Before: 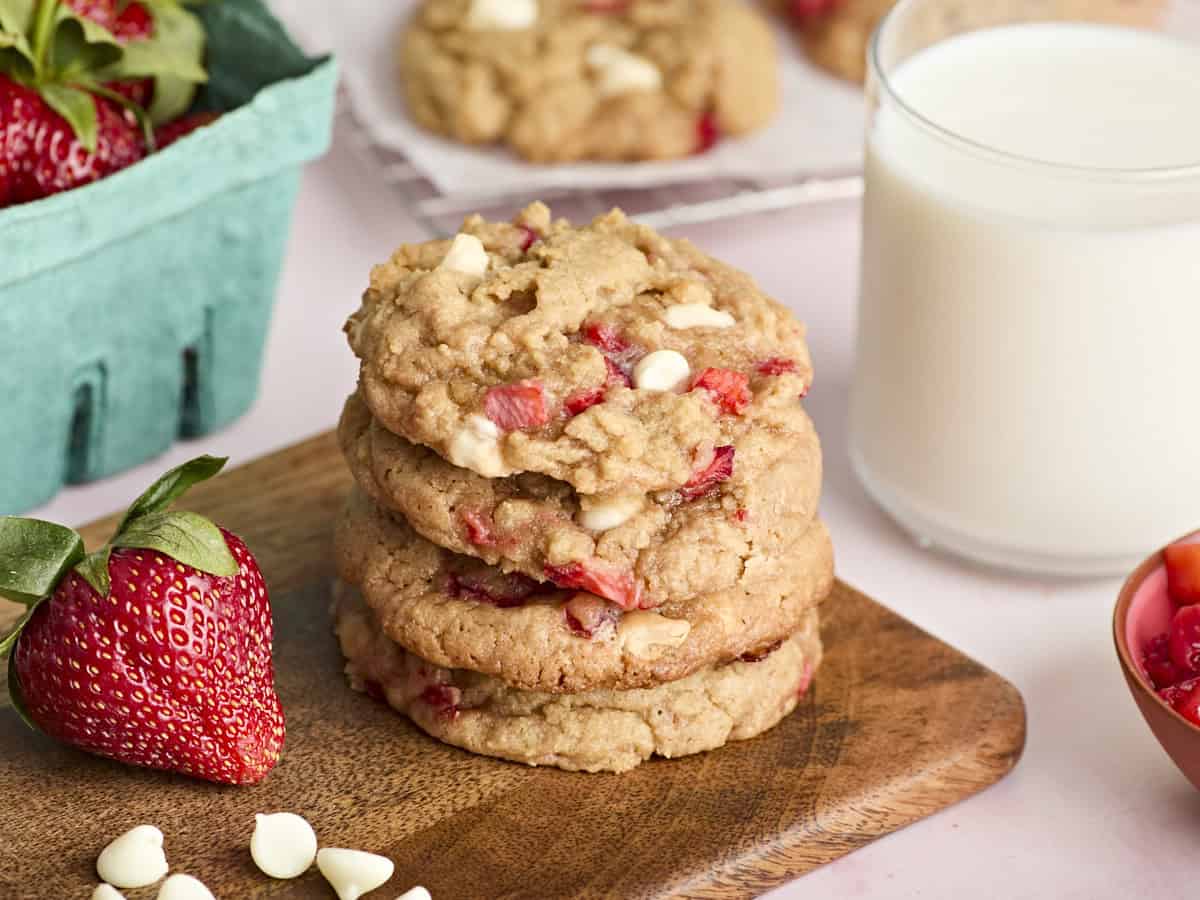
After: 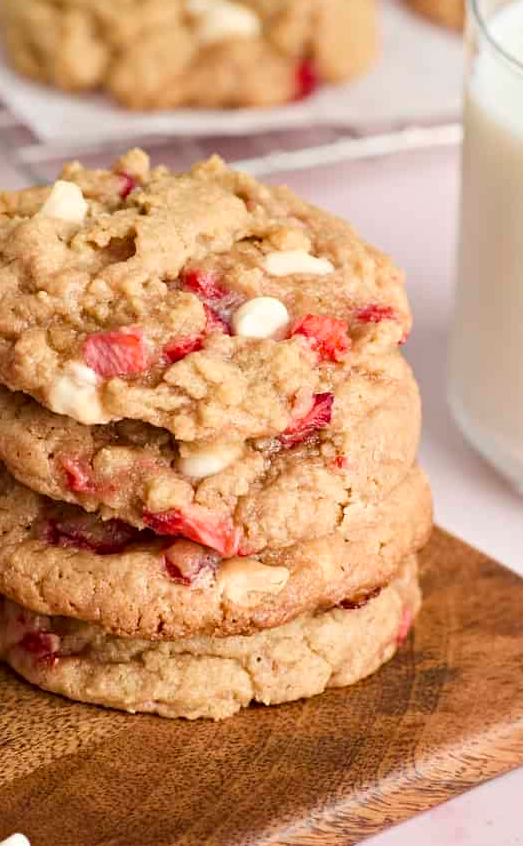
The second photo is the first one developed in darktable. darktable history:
crop: left 33.426%, top 6%, right 22.937%
